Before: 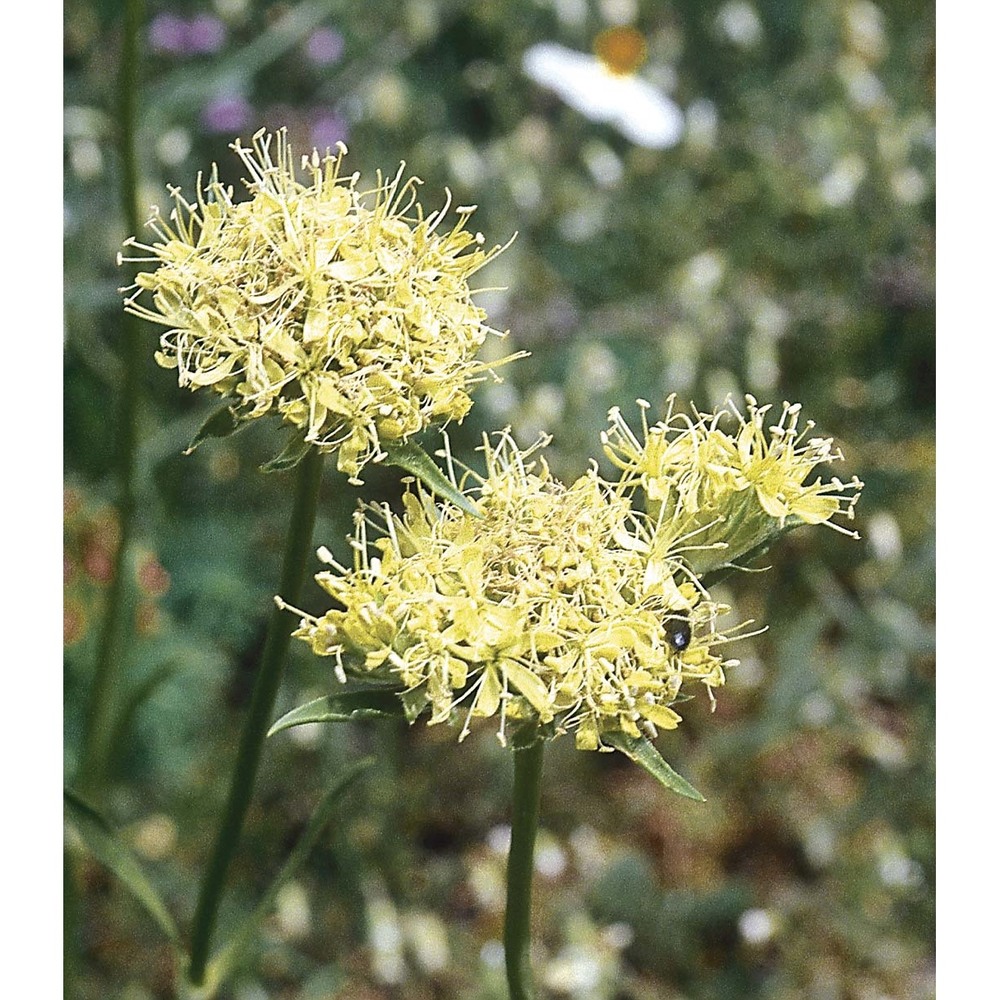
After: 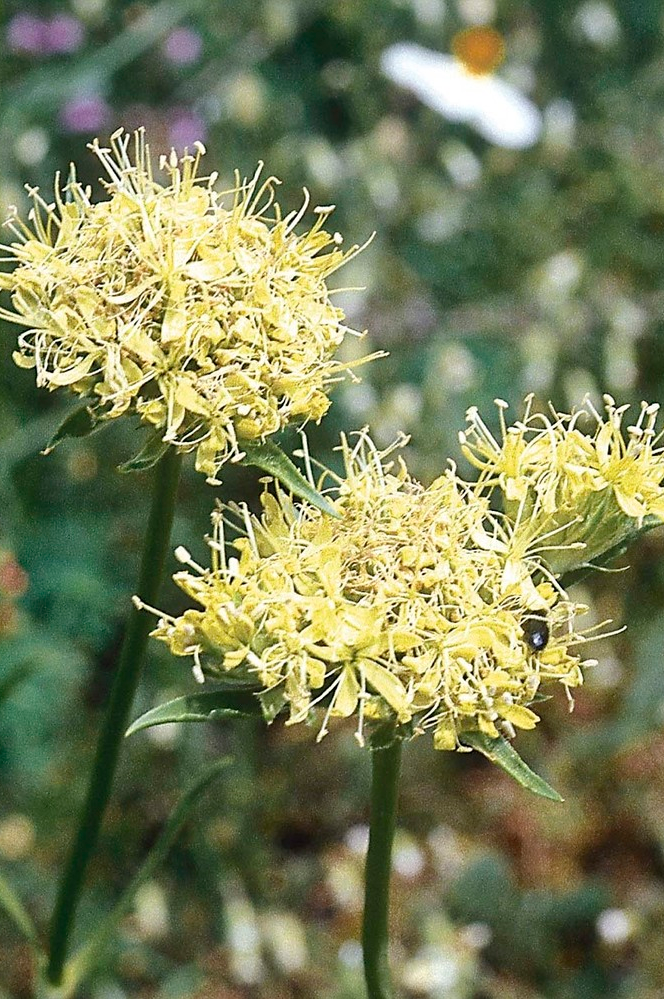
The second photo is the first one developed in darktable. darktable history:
crop and rotate: left 14.294%, right 19.261%
